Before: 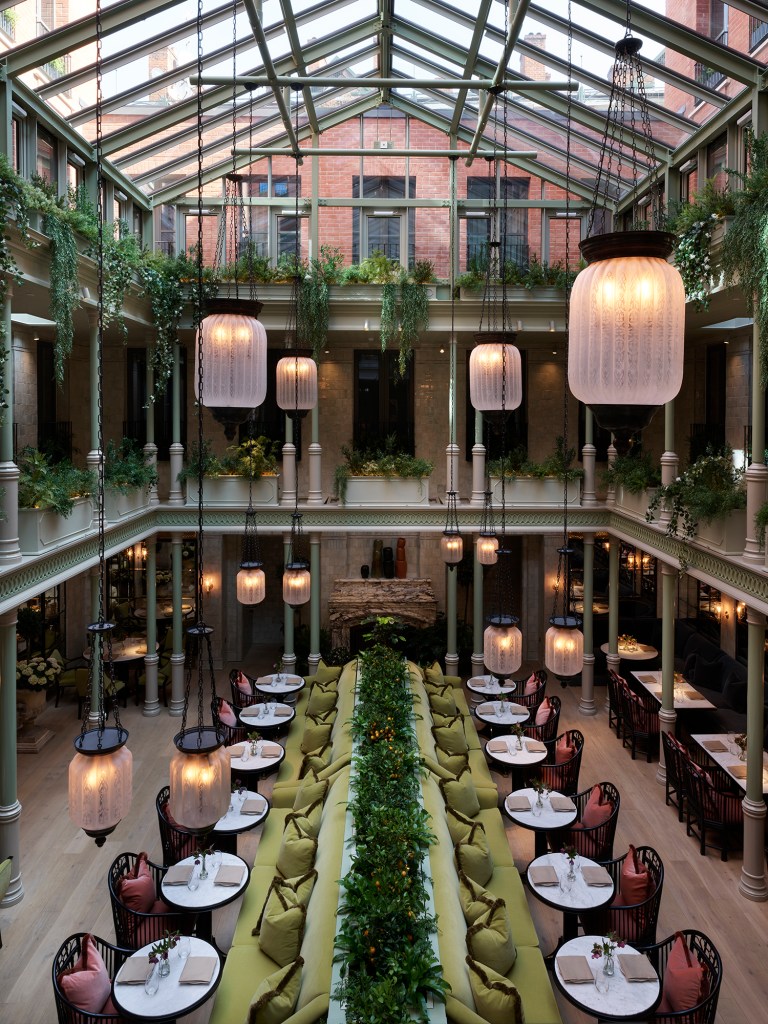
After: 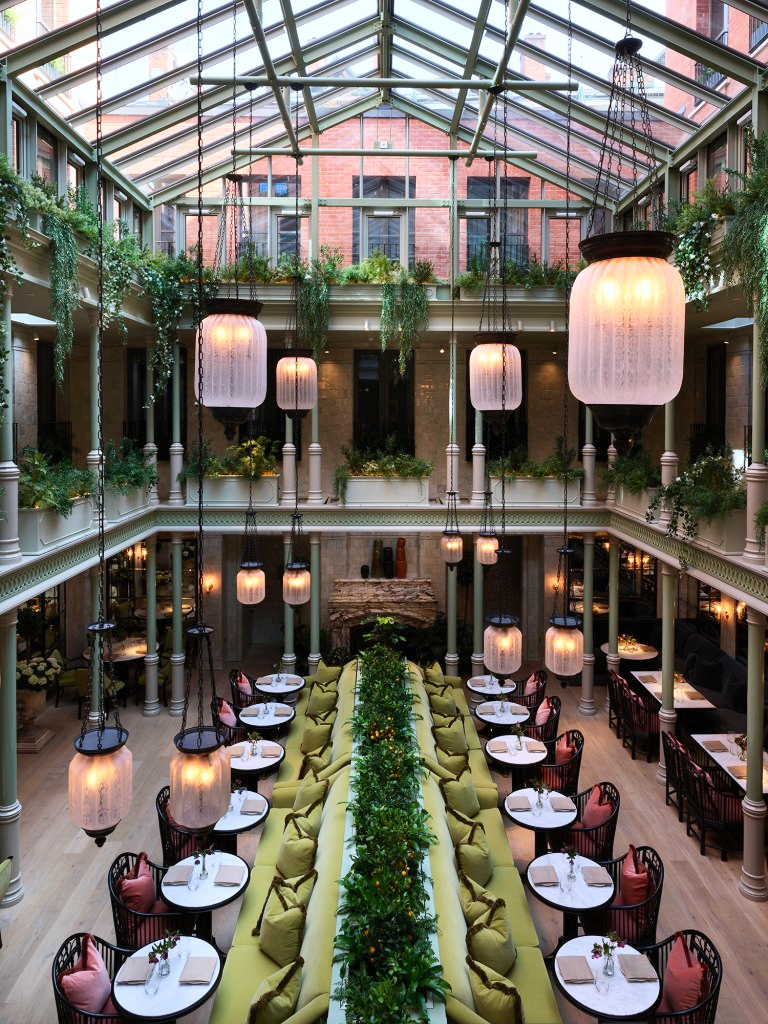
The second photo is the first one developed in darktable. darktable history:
white balance: red 0.983, blue 1.036
contrast brightness saturation: contrast 0.2, brightness 0.16, saturation 0.22
